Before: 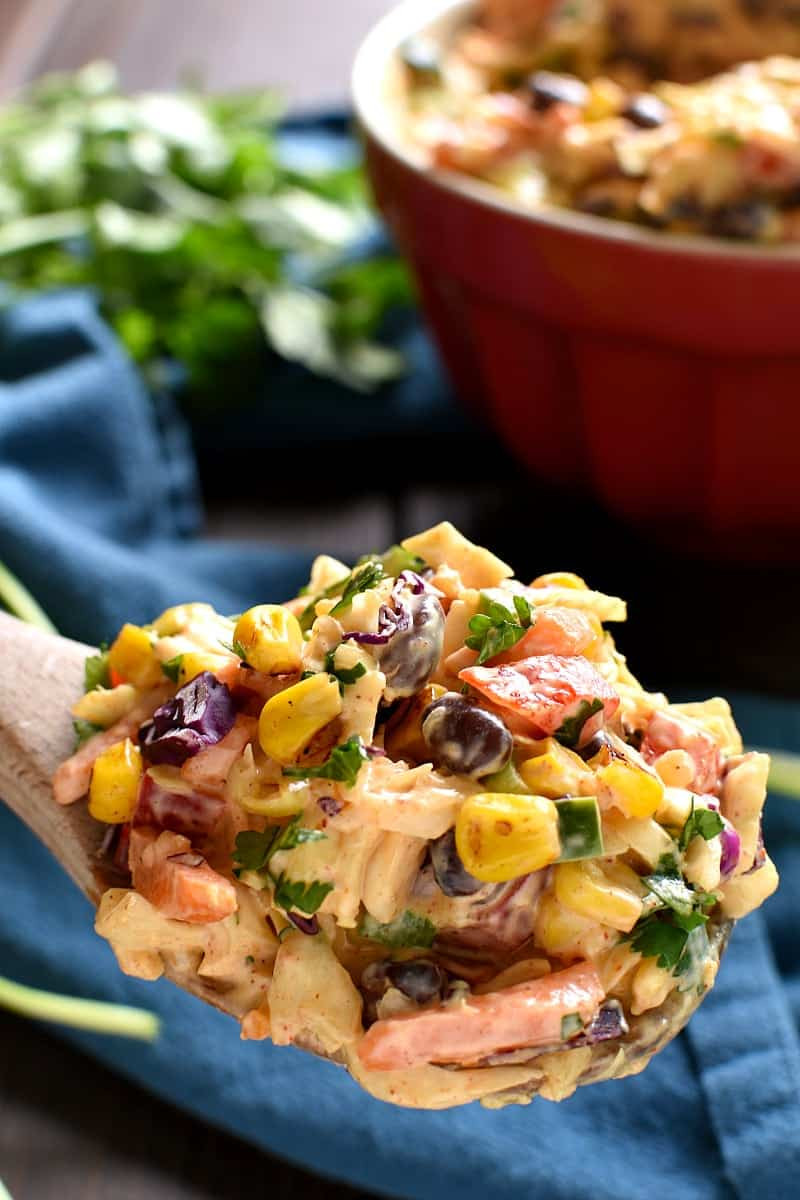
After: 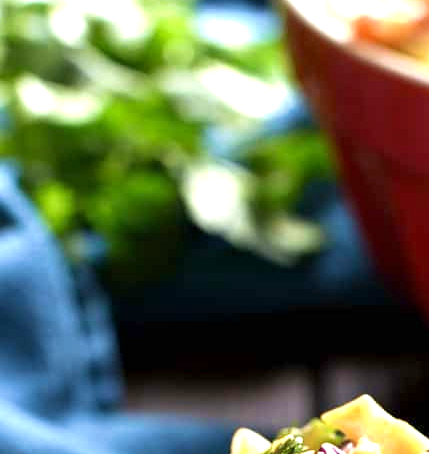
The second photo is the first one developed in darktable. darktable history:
exposure: exposure 0.766 EV, compensate highlight preservation false
velvia: on, module defaults
crop: left 10.121%, top 10.631%, right 36.218%, bottom 51.526%
